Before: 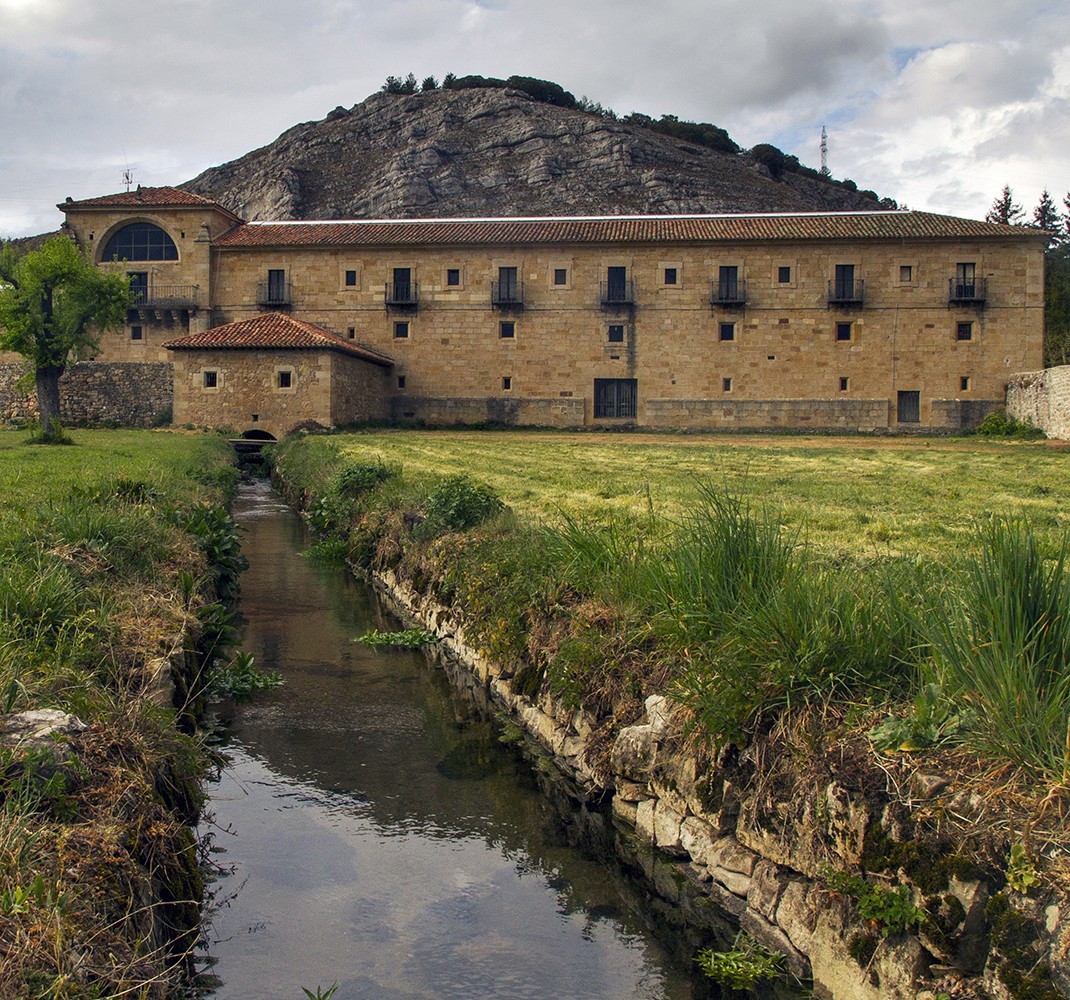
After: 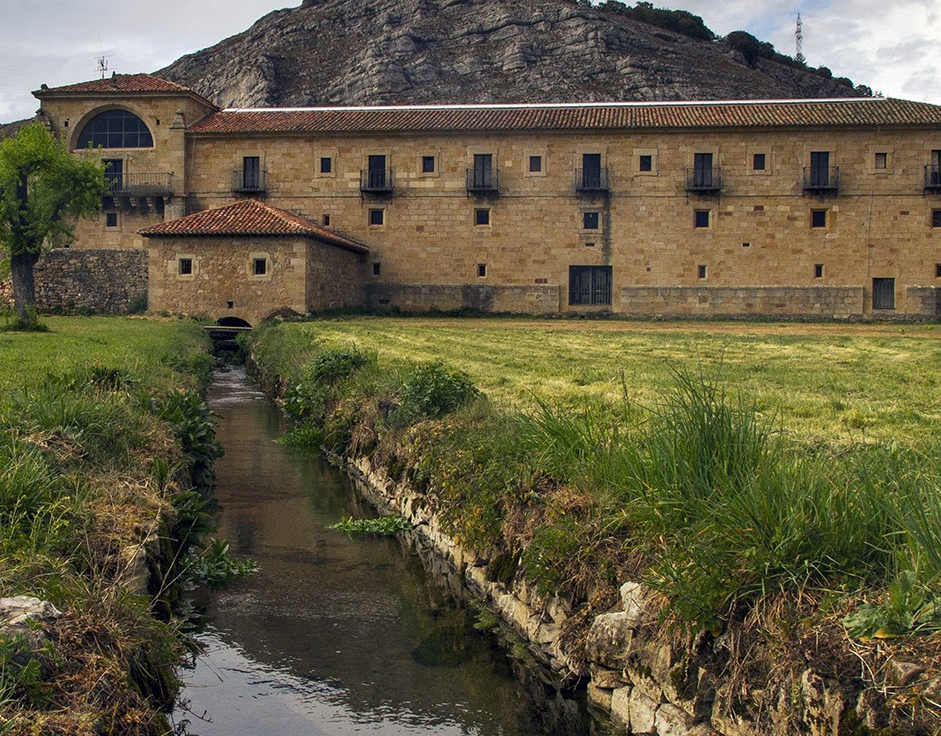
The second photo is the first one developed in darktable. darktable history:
crop and rotate: left 2.425%, top 11.305%, right 9.6%, bottom 15.08%
exposure: compensate highlight preservation false
